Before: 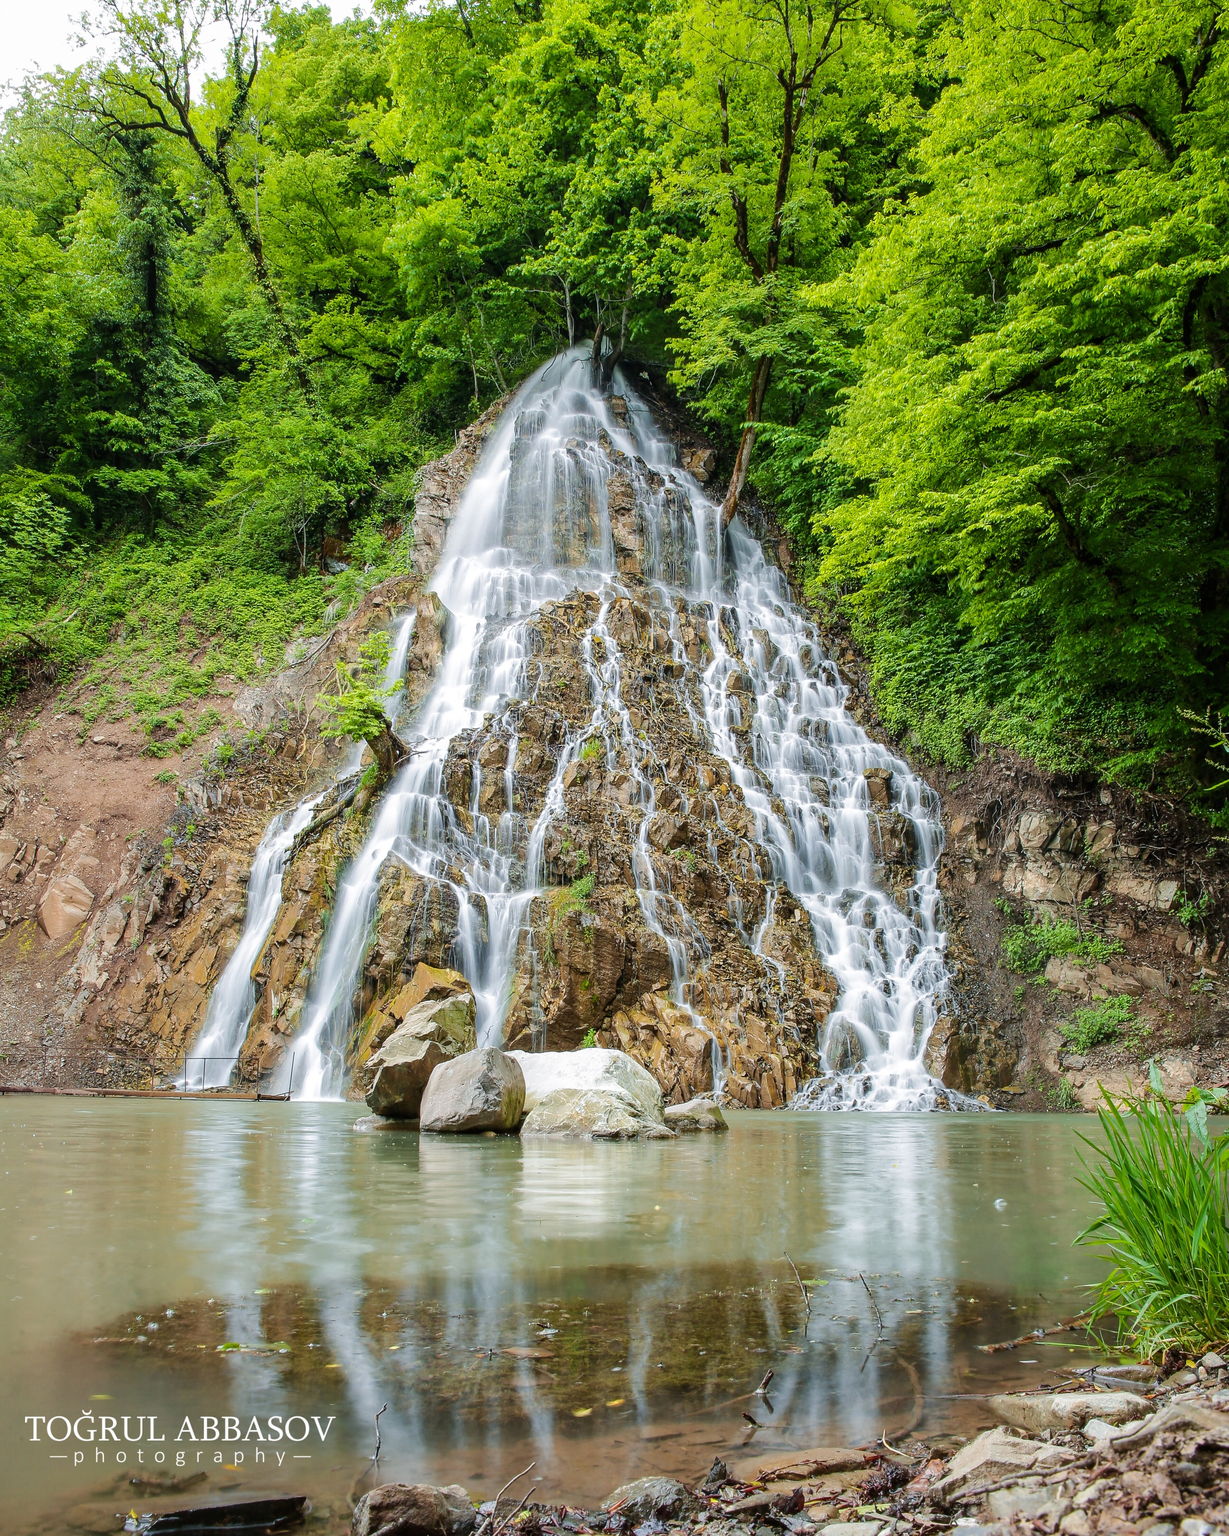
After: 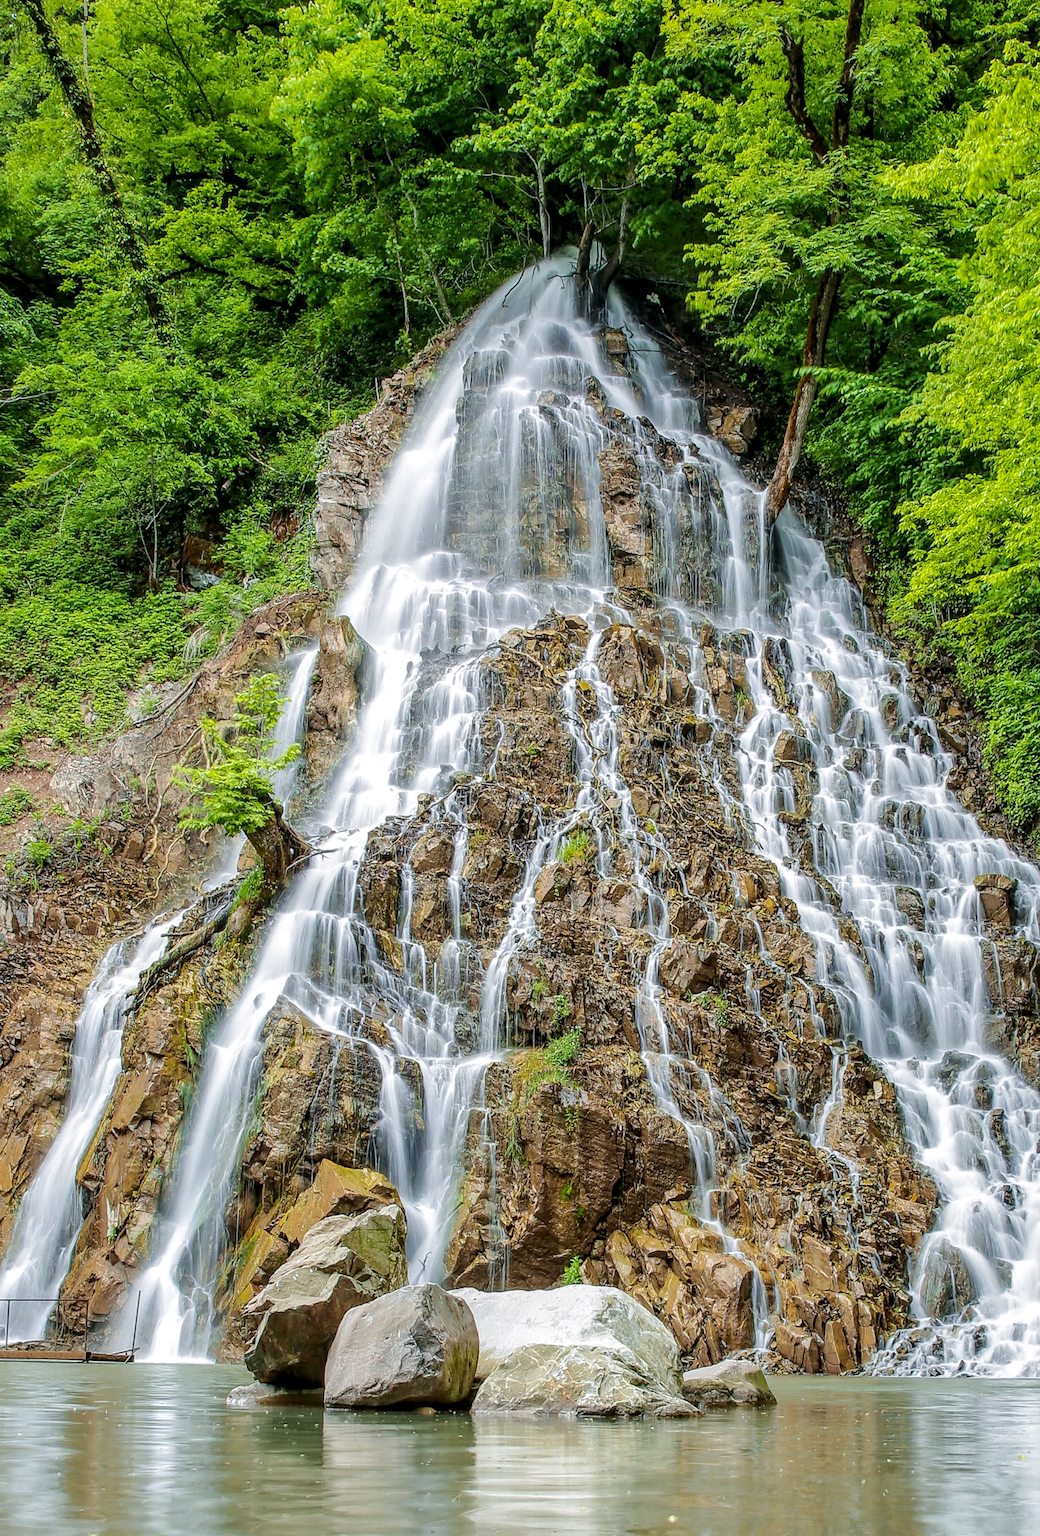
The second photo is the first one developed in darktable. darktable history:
crop: left 16.202%, top 11.208%, right 26.045%, bottom 20.557%
local contrast: detail 130%
shadows and highlights: shadows -20, white point adjustment -2, highlights -35
